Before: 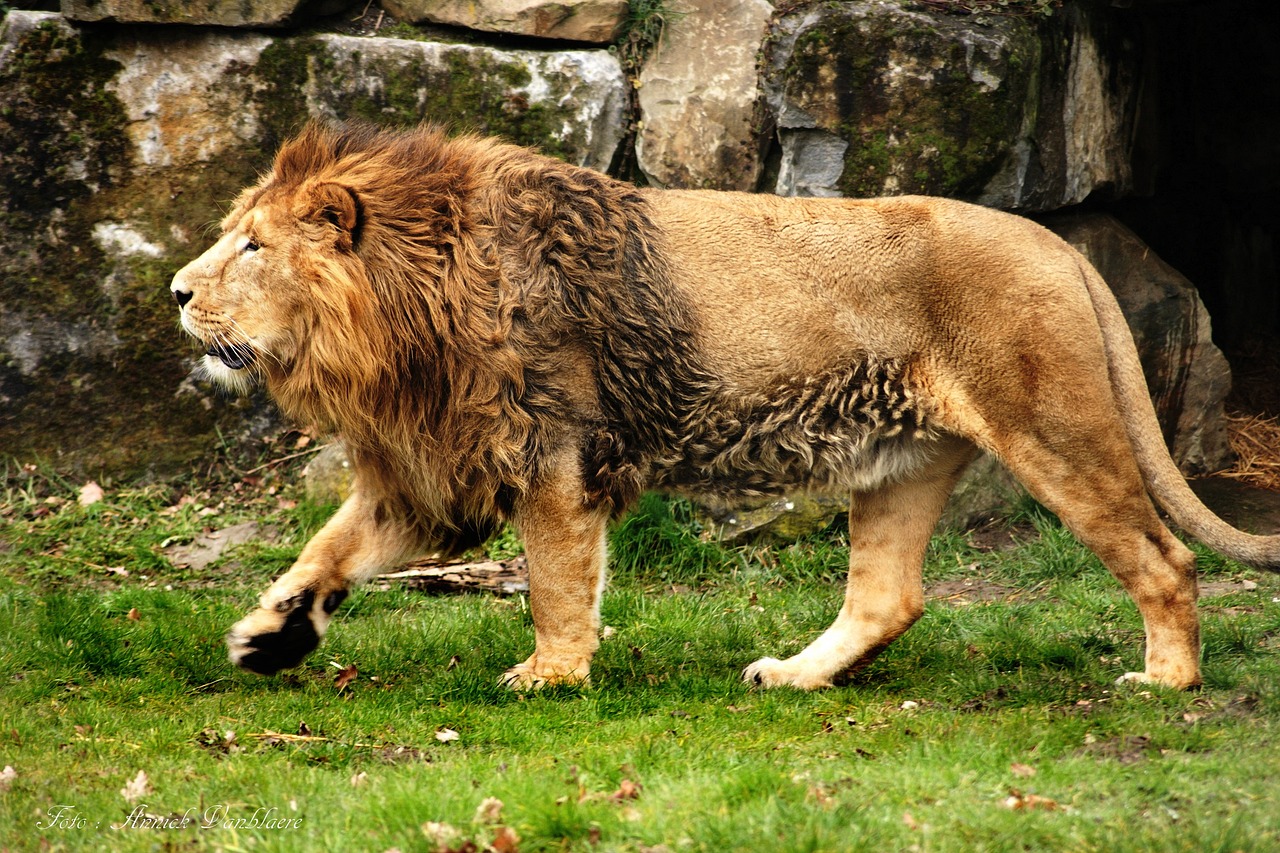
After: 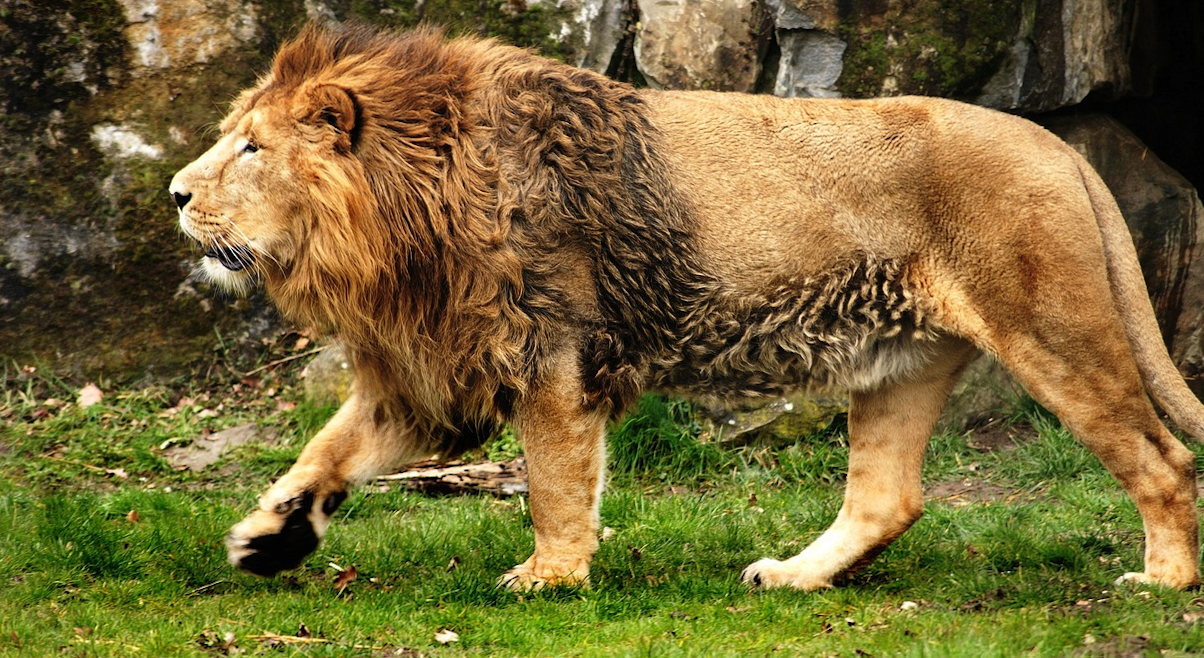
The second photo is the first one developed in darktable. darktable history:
crop and rotate: angle 0.094°, top 11.629%, right 5.679%, bottom 11.012%
